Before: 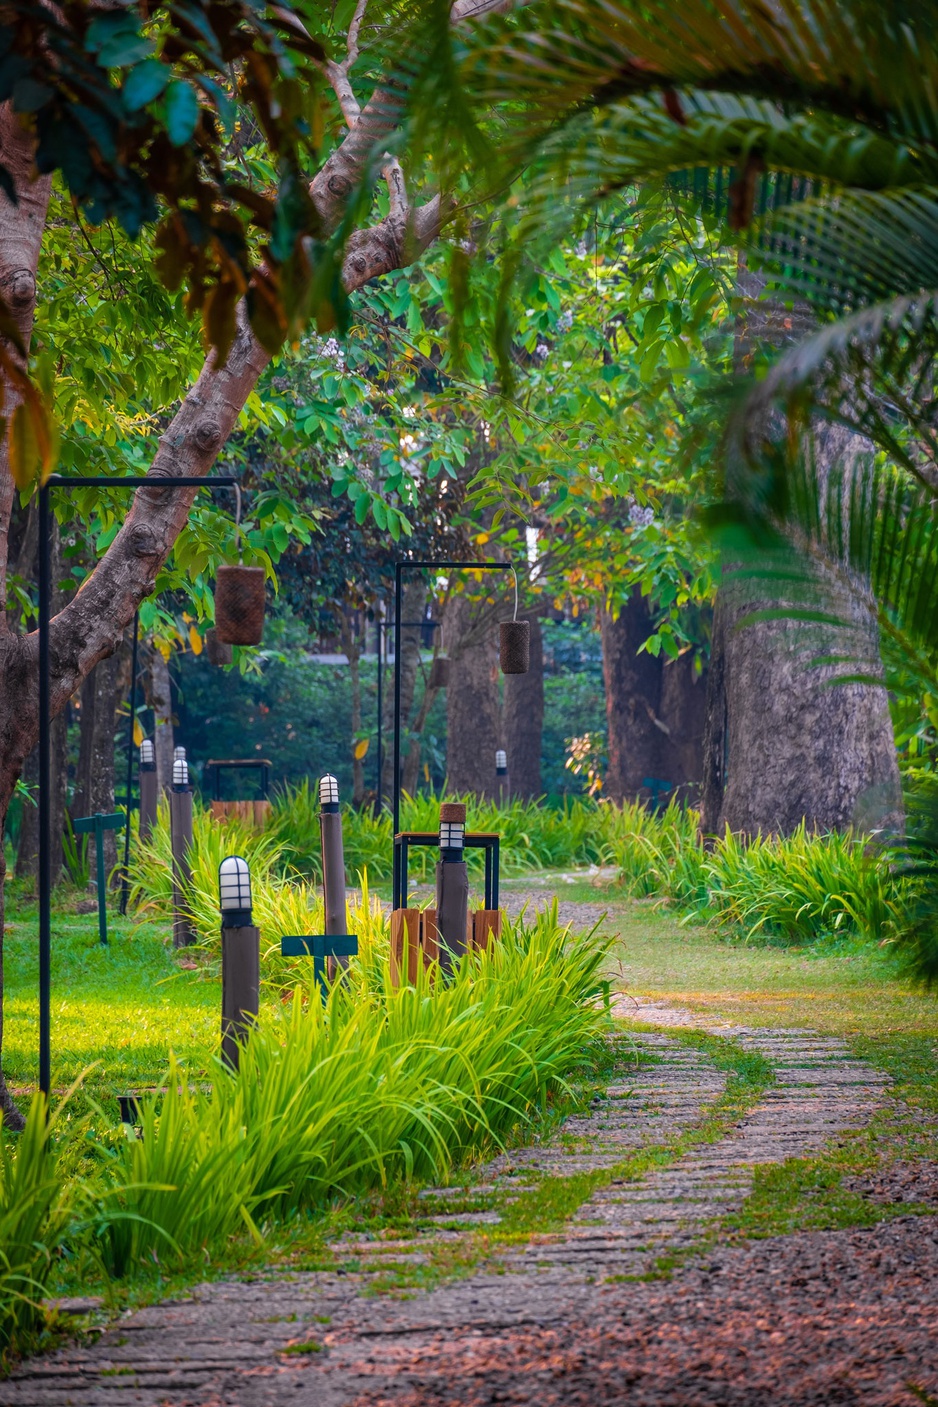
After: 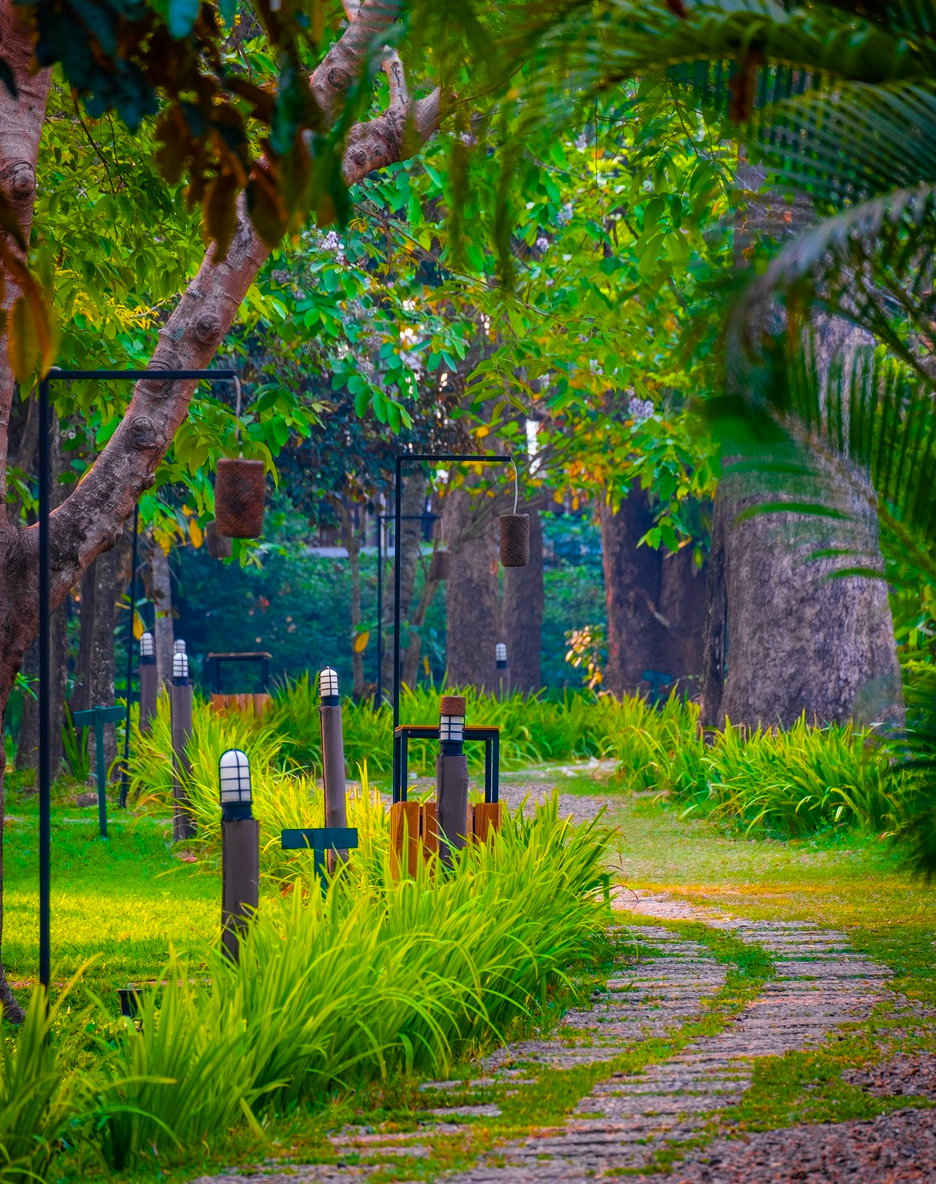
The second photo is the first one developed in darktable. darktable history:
color balance rgb: linear chroma grading › global chroma 15%, perceptual saturation grading › global saturation 30%
crop: top 7.625%, bottom 8.027%
